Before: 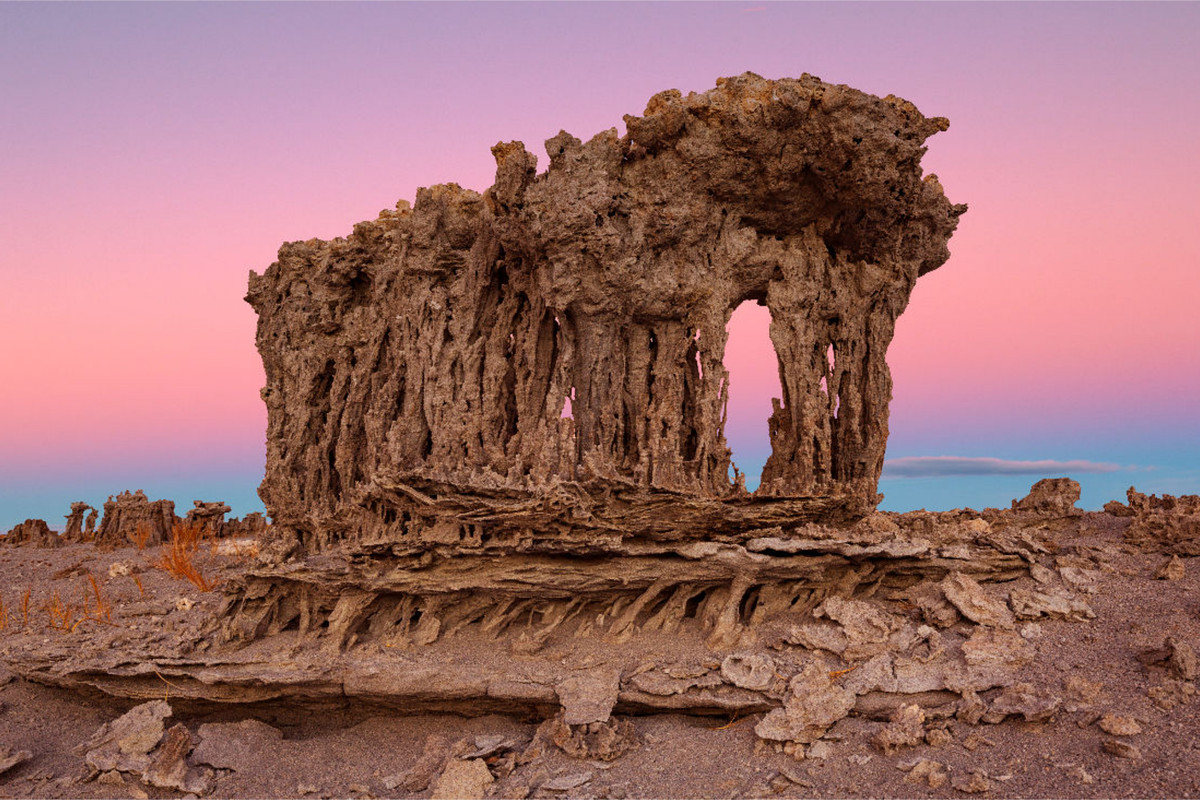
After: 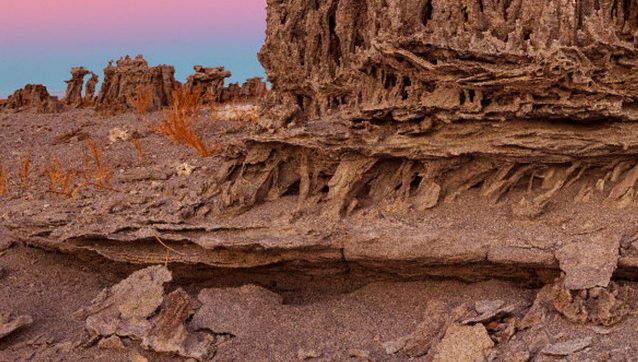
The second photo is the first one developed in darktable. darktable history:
crop and rotate: top 54.46%, right 46.823%, bottom 0.175%
